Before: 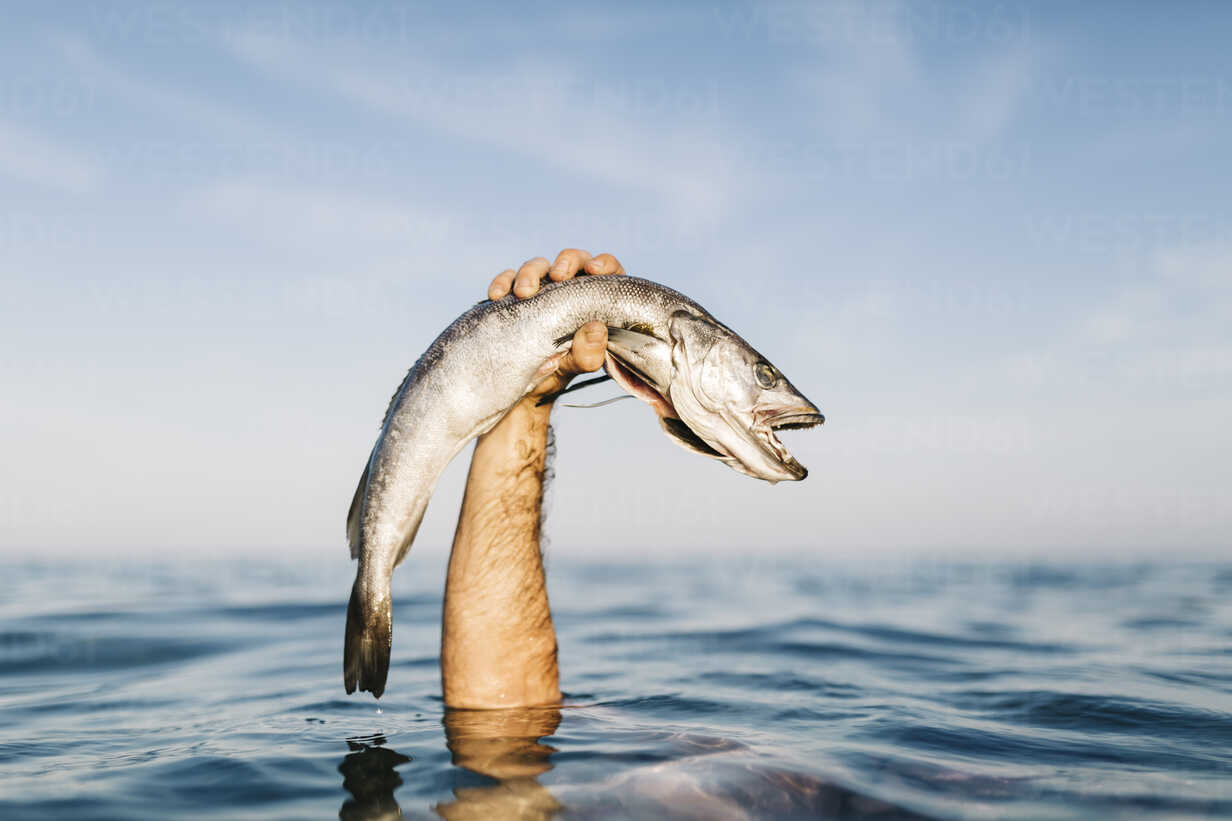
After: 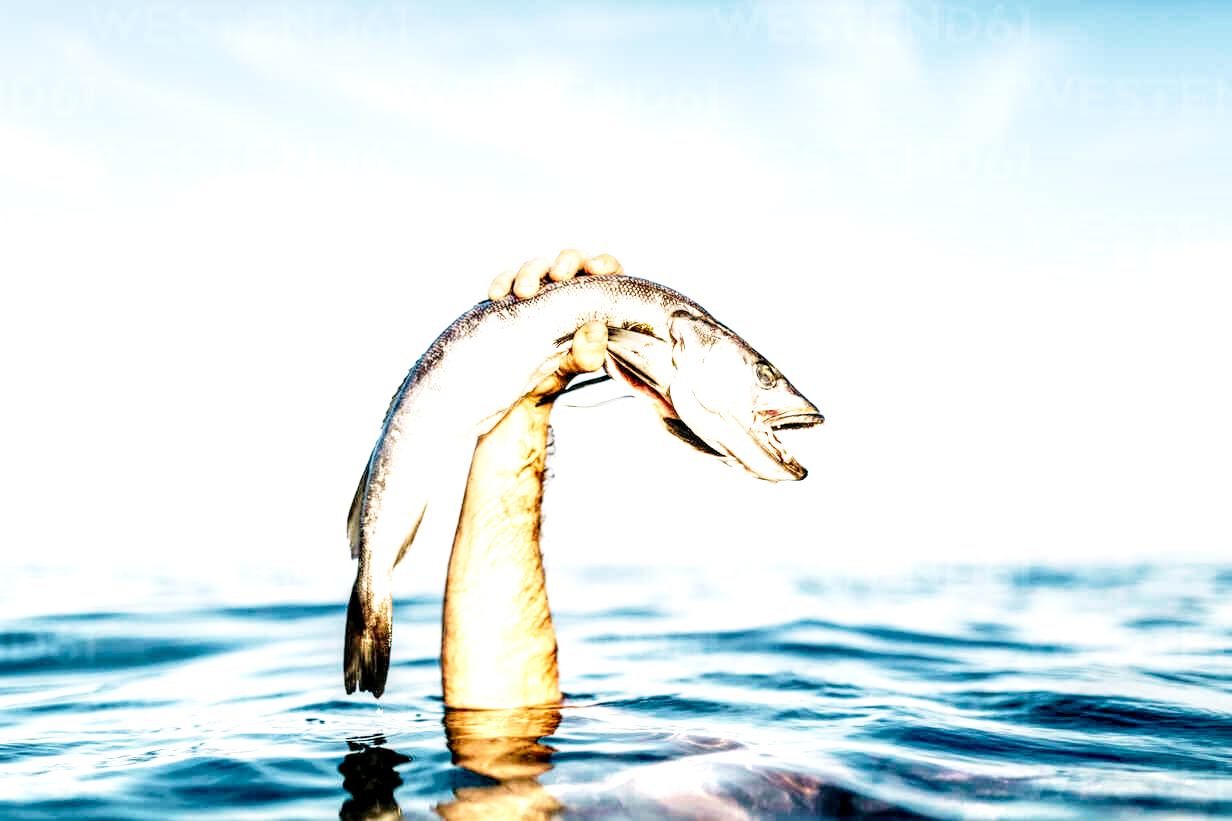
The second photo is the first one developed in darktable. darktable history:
velvia: on, module defaults
base curve: curves: ch0 [(0, 0) (0.028, 0.03) (0.121, 0.232) (0.46, 0.748) (0.859, 0.968) (1, 1)], preserve colors none
tone equalizer: -8 EV -0.748 EV, -7 EV -0.683 EV, -6 EV -0.581 EV, -5 EV -0.378 EV, -3 EV 0.366 EV, -2 EV 0.6 EV, -1 EV 0.68 EV, +0 EV 0.756 EV
local contrast: highlights 64%, shadows 53%, detail 169%, midtone range 0.515
